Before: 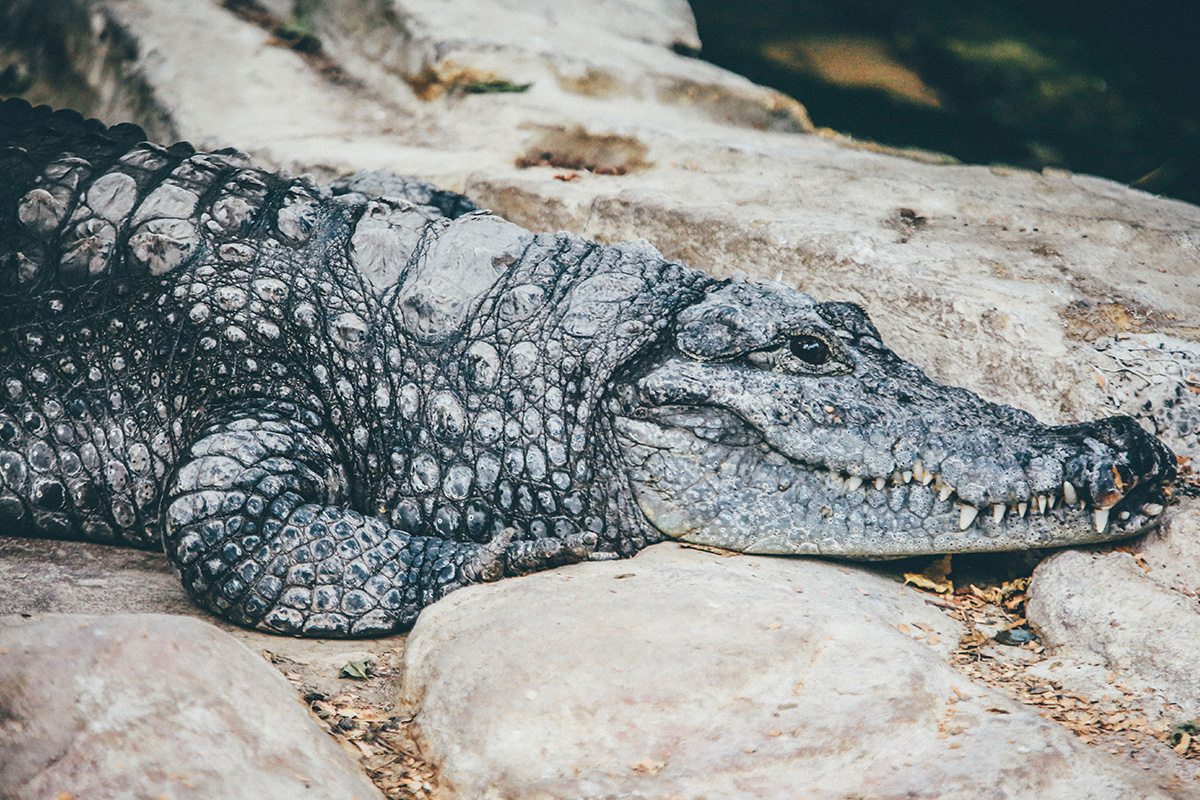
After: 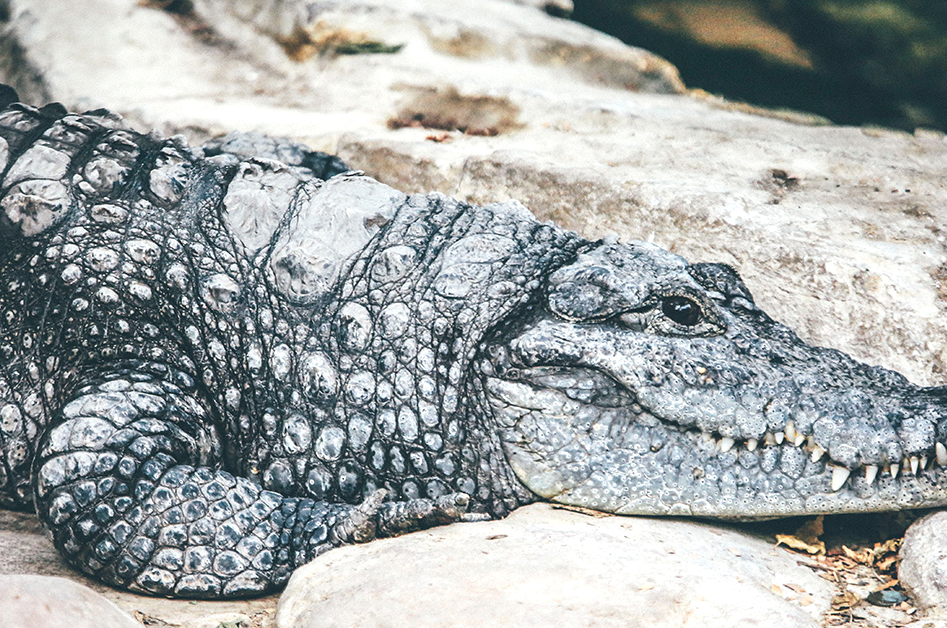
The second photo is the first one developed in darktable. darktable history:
crop and rotate: left 10.677%, top 5.041%, right 10.364%, bottom 16.414%
exposure: exposure 0.495 EV, compensate exposure bias true, compensate highlight preservation false
contrast brightness saturation: saturation -0.171
